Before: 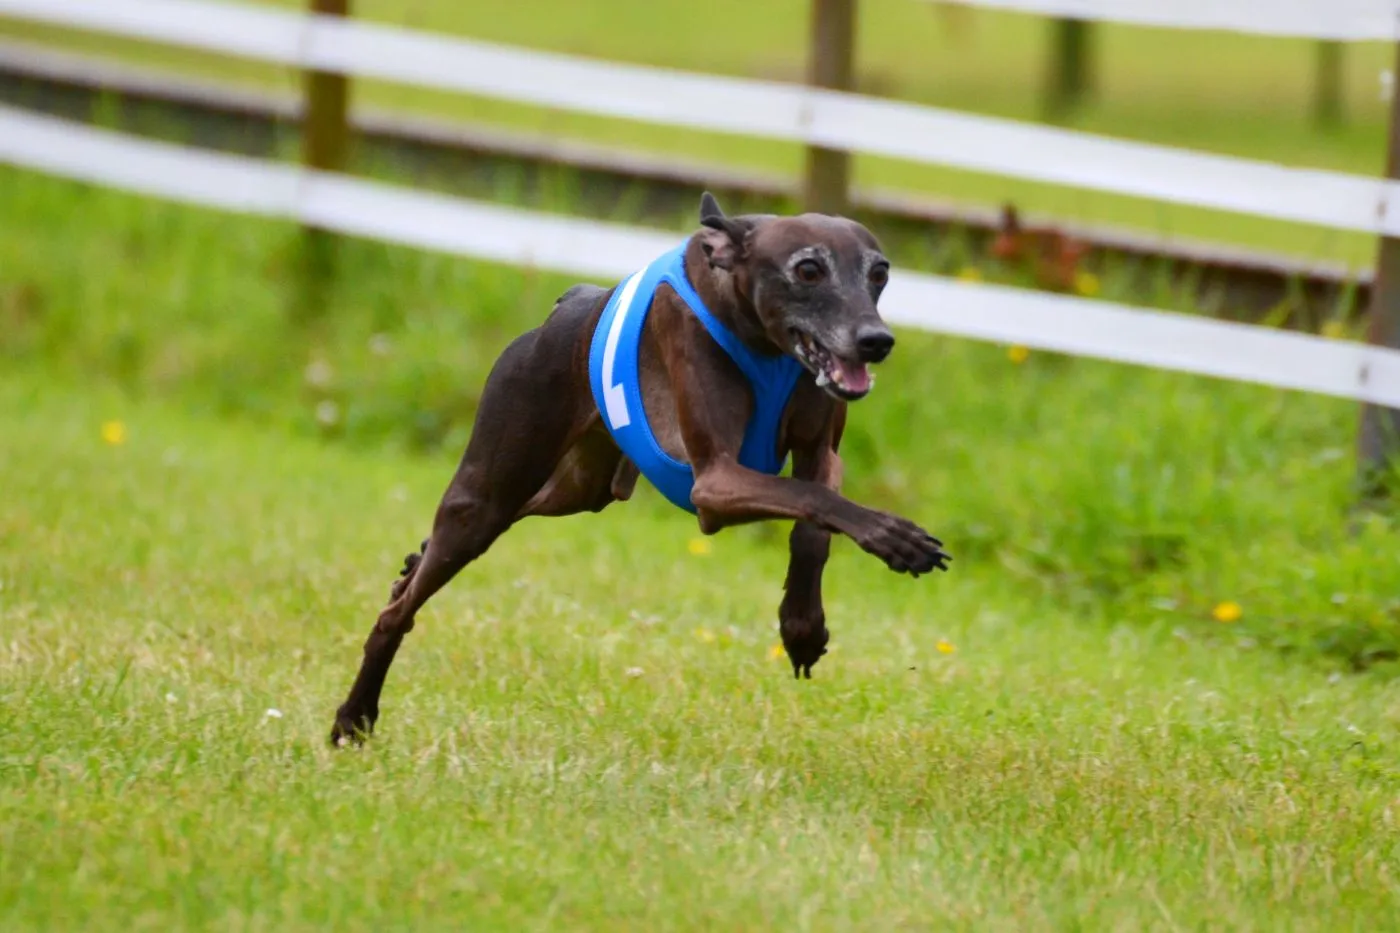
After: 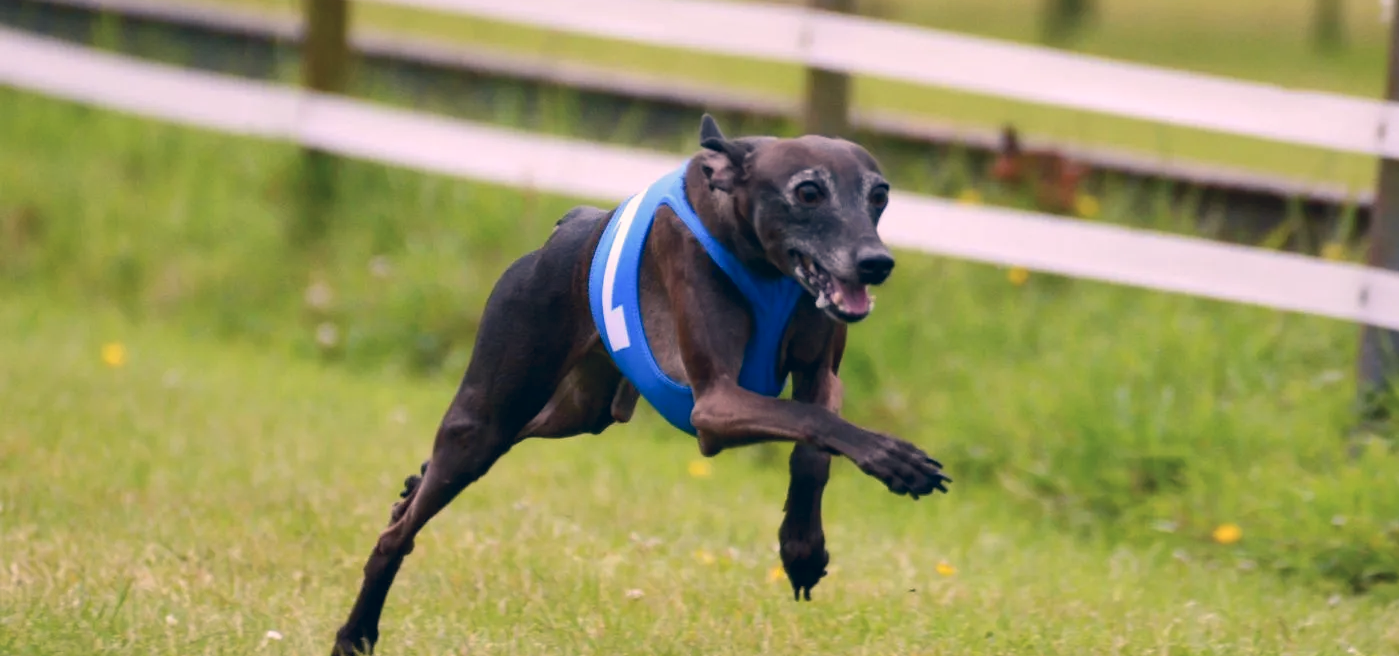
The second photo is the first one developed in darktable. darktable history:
color correction: highlights a* 13.71, highlights b* 5.64, shadows a* -5.91, shadows b* -15.89, saturation 0.859
crop and rotate: top 8.537%, bottom 21.092%
